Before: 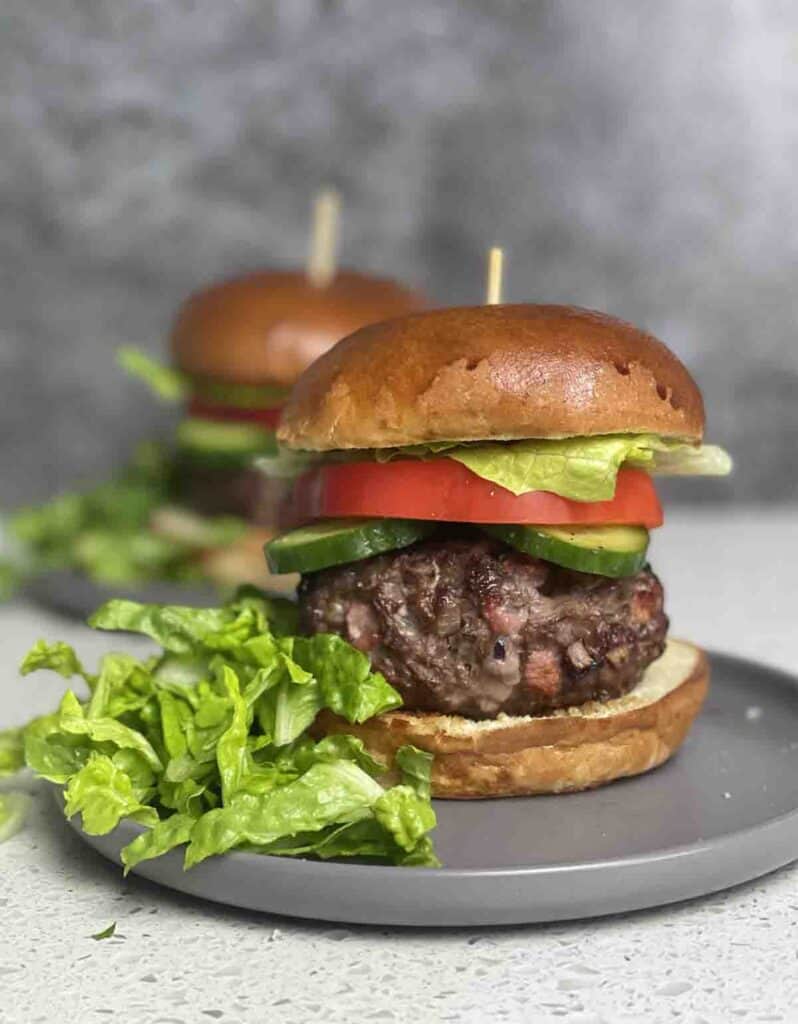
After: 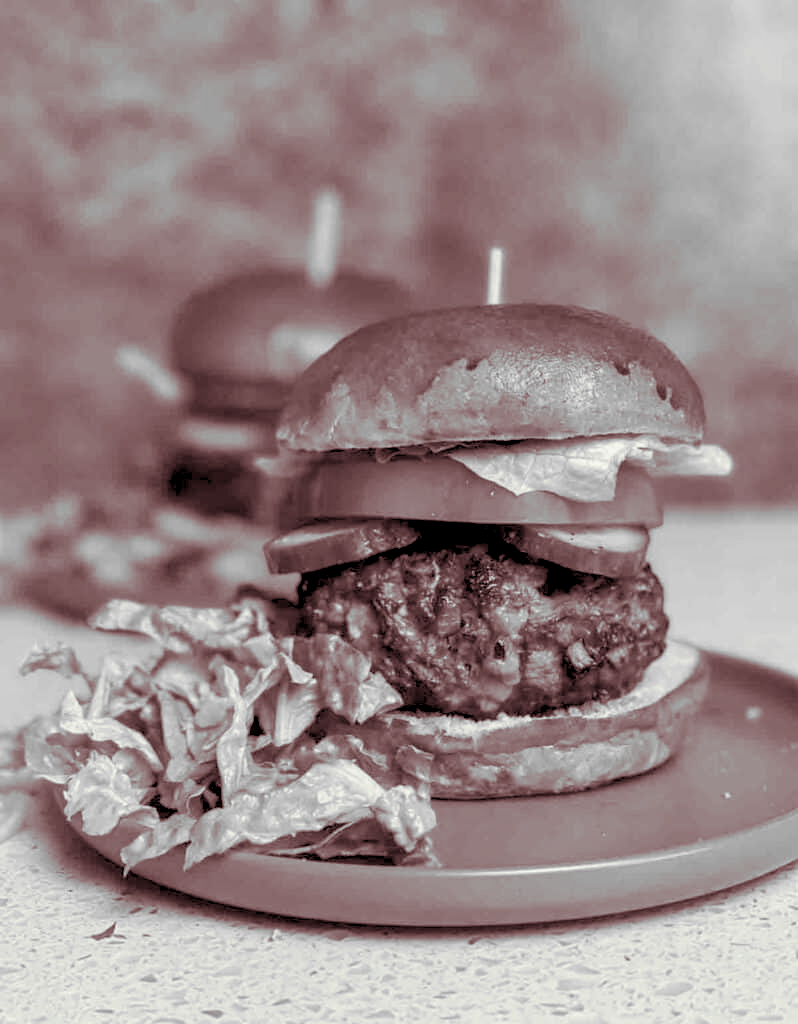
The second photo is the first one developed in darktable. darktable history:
monochrome: size 3.1
rgb levels: preserve colors sum RGB, levels [[0.038, 0.433, 0.934], [0, 0.5, 1], [0, 0.5, 1]]
local contrast: on, module defaults
split-toning: on, module defaults
